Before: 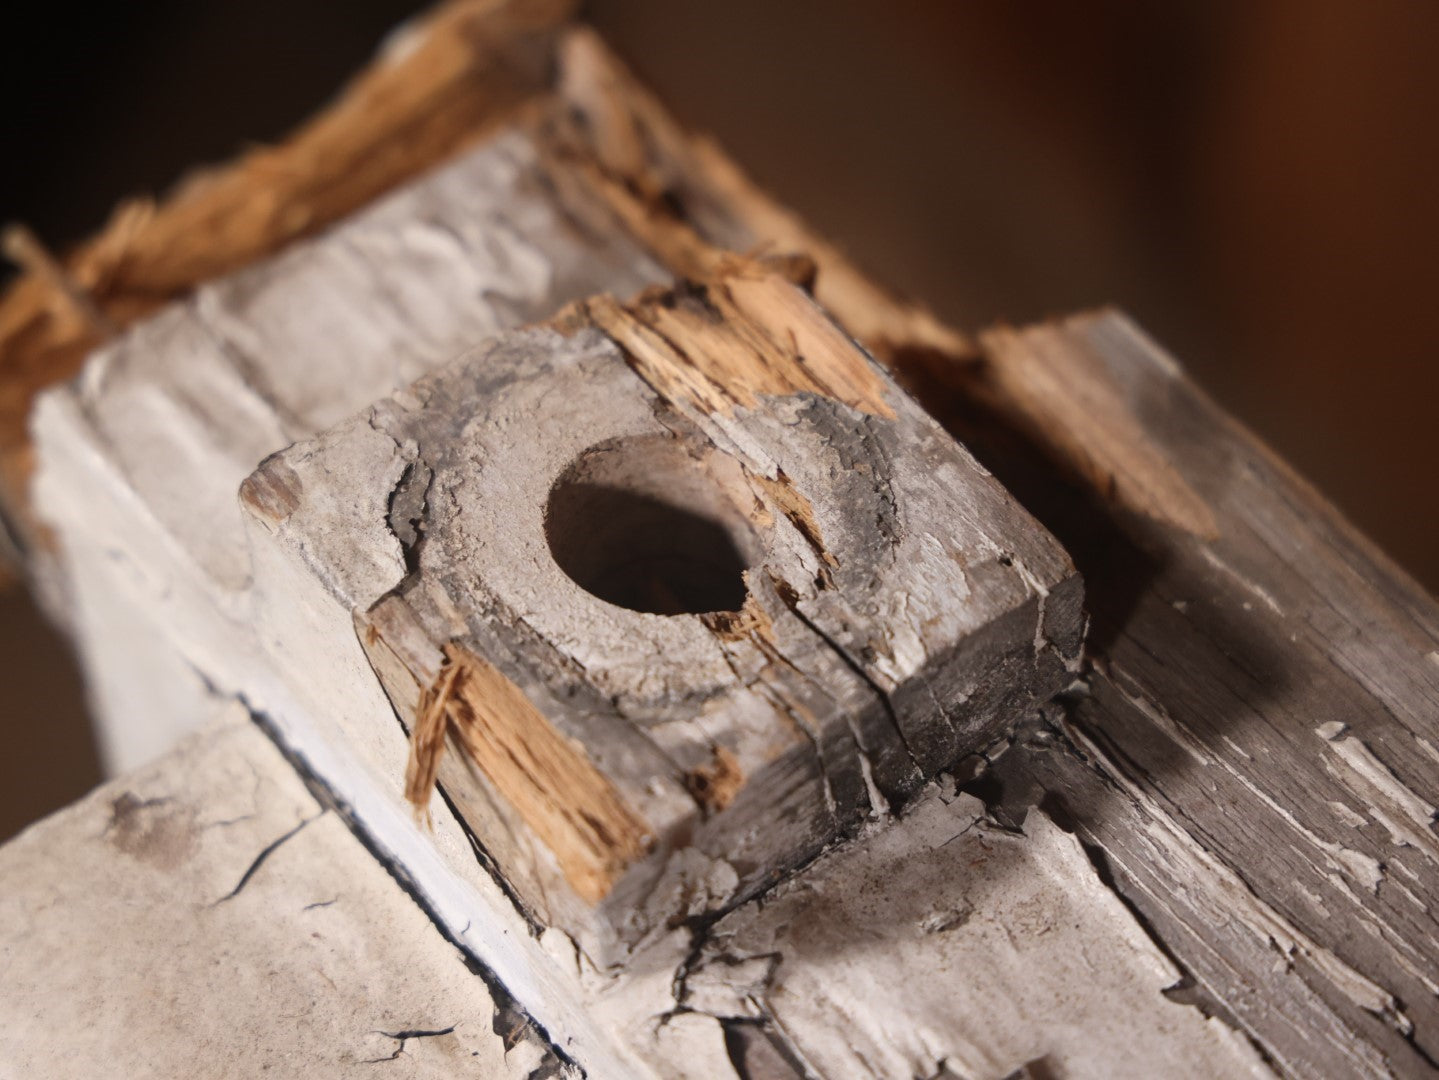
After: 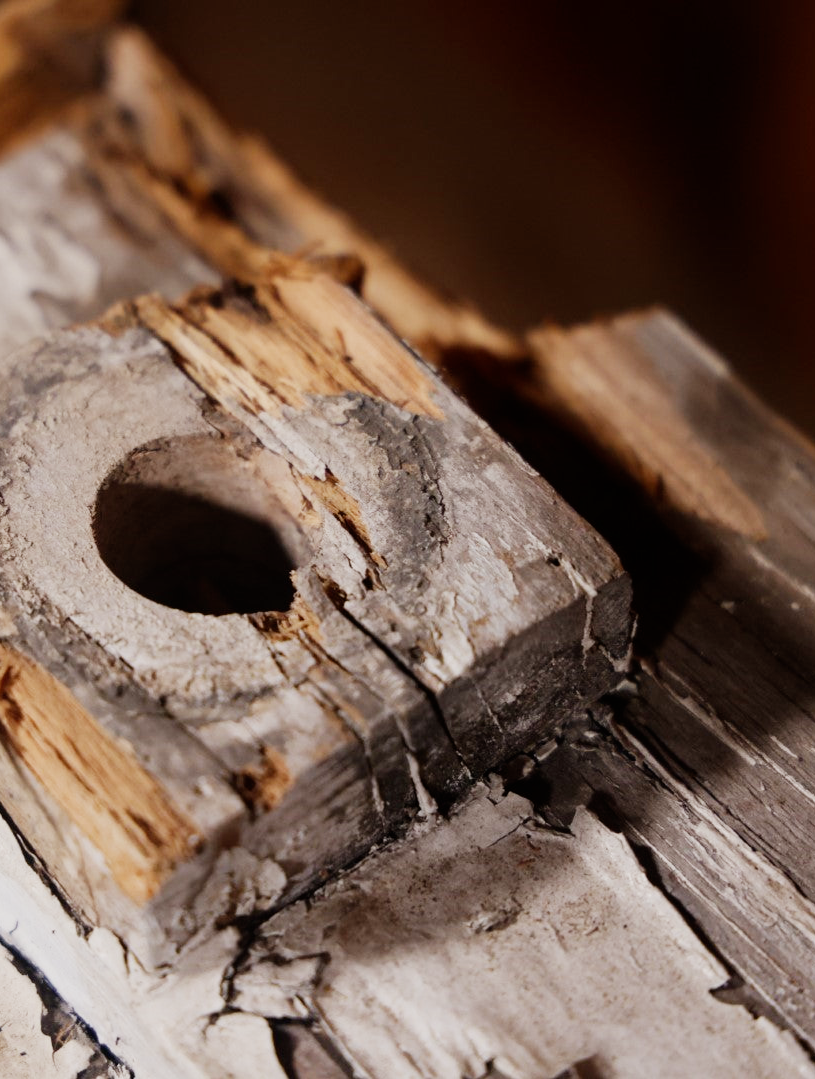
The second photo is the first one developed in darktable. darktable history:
filmic rgb: black relative exposure -16 EV, white relative exposure 5.31 EV, hardness 5.9, contrast 1.25, preserve chrominance no, color science v5 (2021)
crop: left 31.458%, top 0%, right 11.876%
